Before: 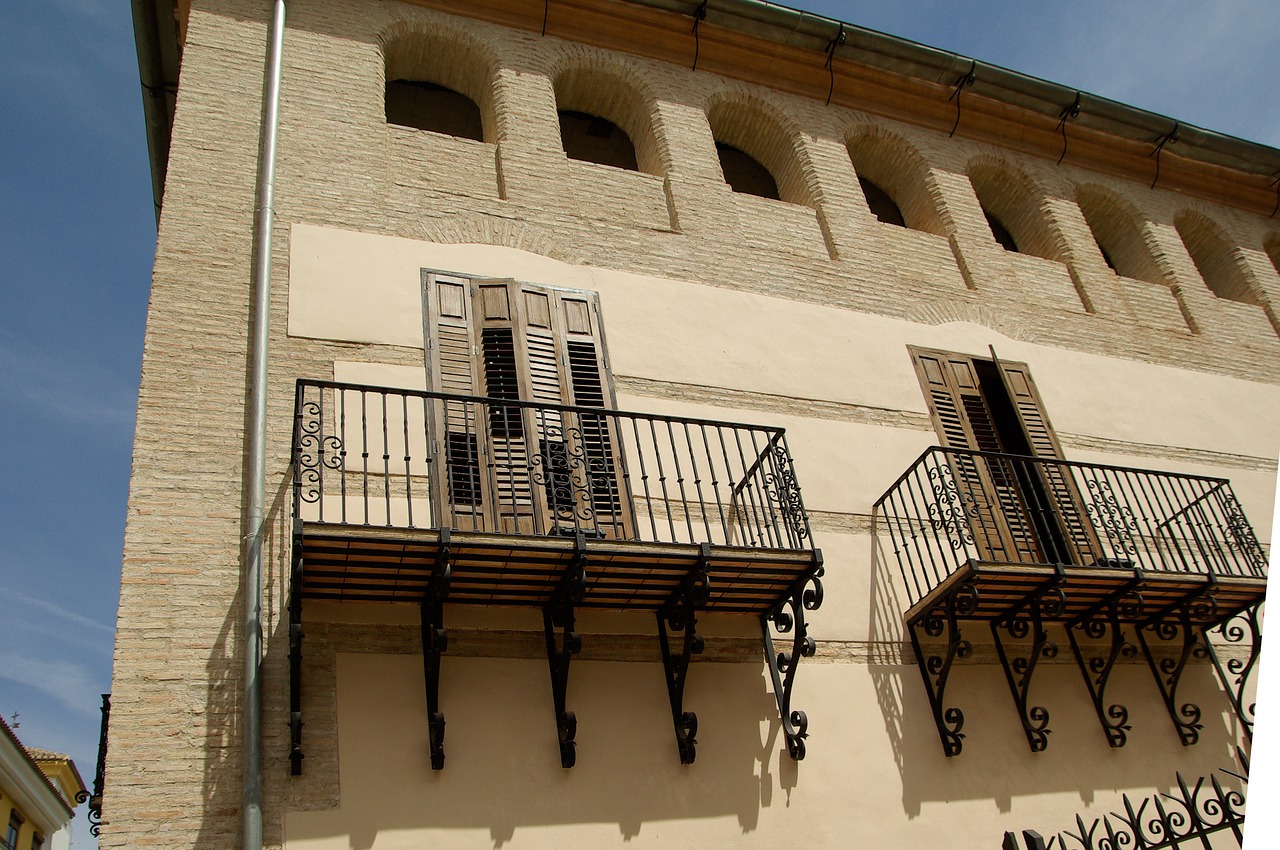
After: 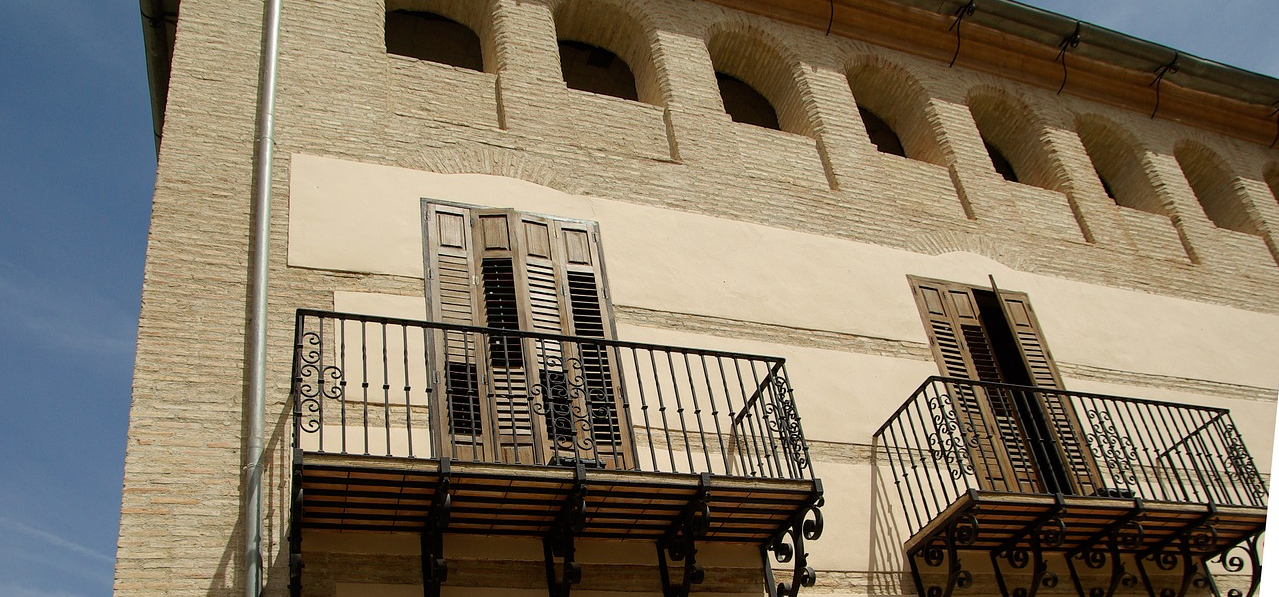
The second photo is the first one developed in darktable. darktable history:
crop and rotate: top 8.382%, bottom 21.293%
